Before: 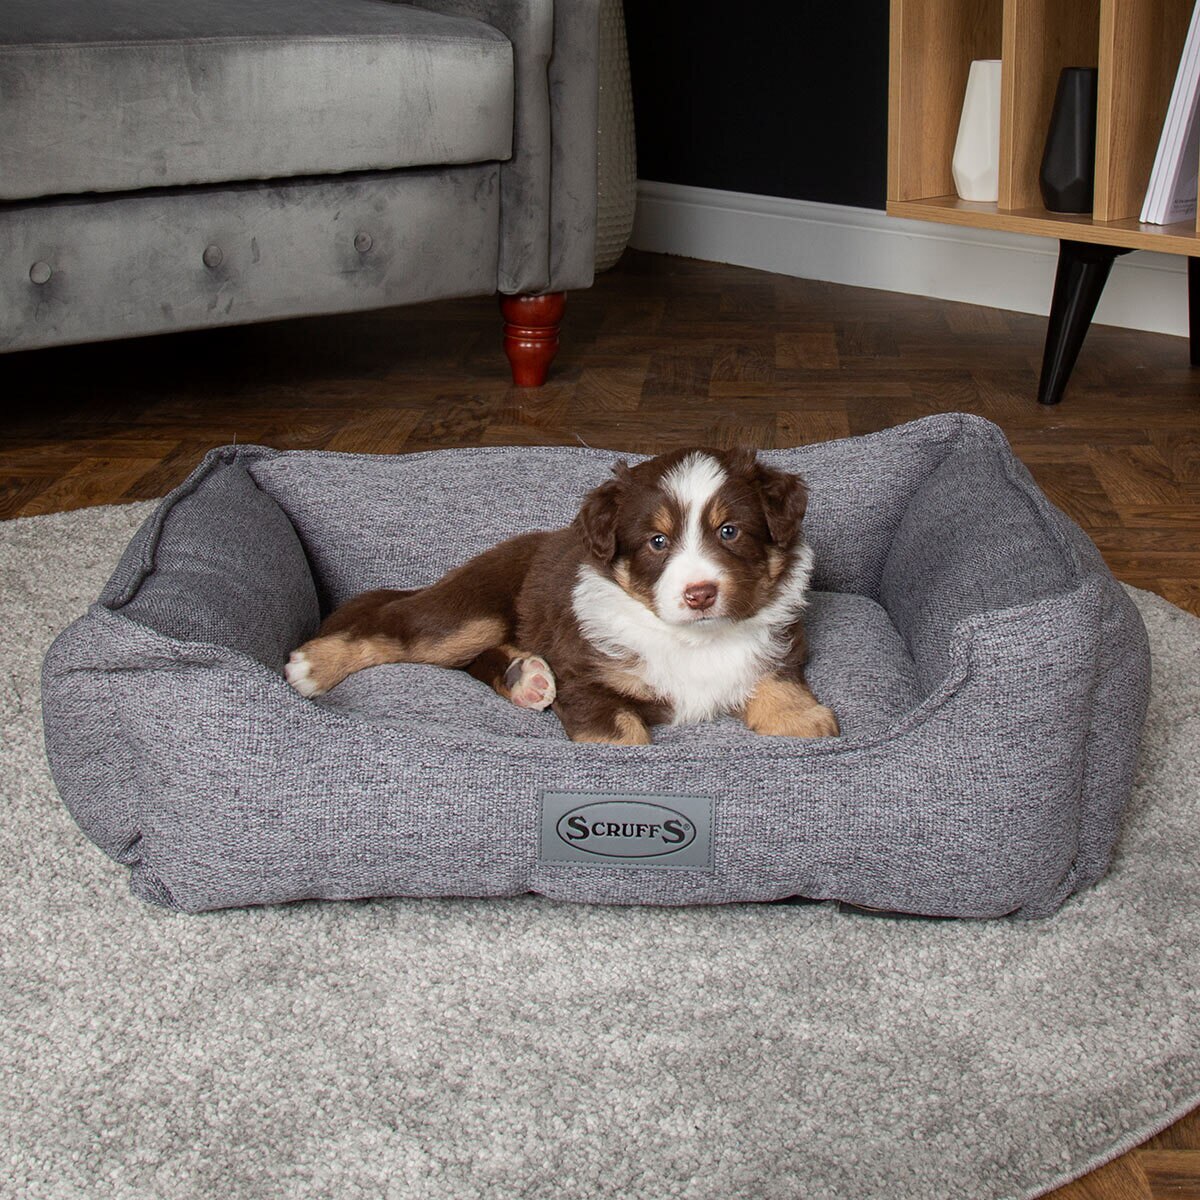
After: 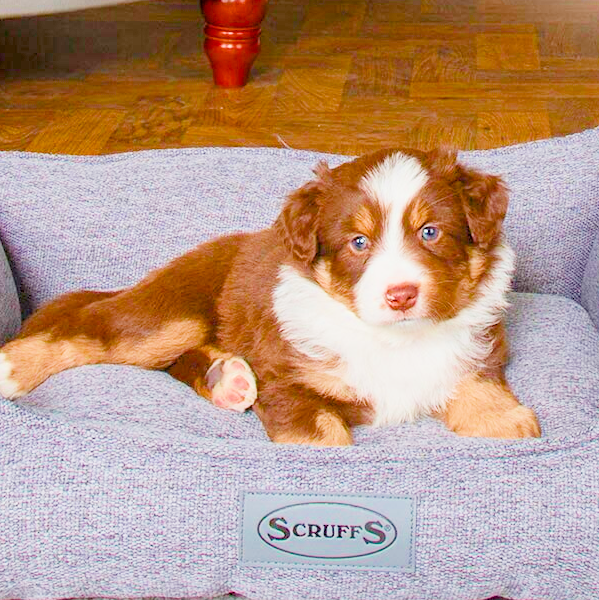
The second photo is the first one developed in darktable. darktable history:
color balance rgb: perceptual saturation grading › global saturation 20%, perceptual saturation grading › highlights -25%, perceptual saturation grading › shadows 25%, global vibrance 50%
crop: left 25%, top 25%, right 25%, bottom 25%
shadows and highlights: shadows 37.27, highlights -28.18, soften with gaussian
filmic rgb: middle gray luminance 2.5%, black relative exposure -10 EV, white relative exposure 7 EV, threshold 6 EV, dynamic range scaling 10%, target black luminance 0%, hardness 3.19, latitude 44.39%, contrast 0.682, highlights saturation mix 5%, shadows ↔ highlights balance 13.63%, add noise in highlights 0, color science v3 (2019), use custom middle-gray values true, iterations of high-quality reconstruction 0, contrast in highlights soft, enable highlight reconstruction true
